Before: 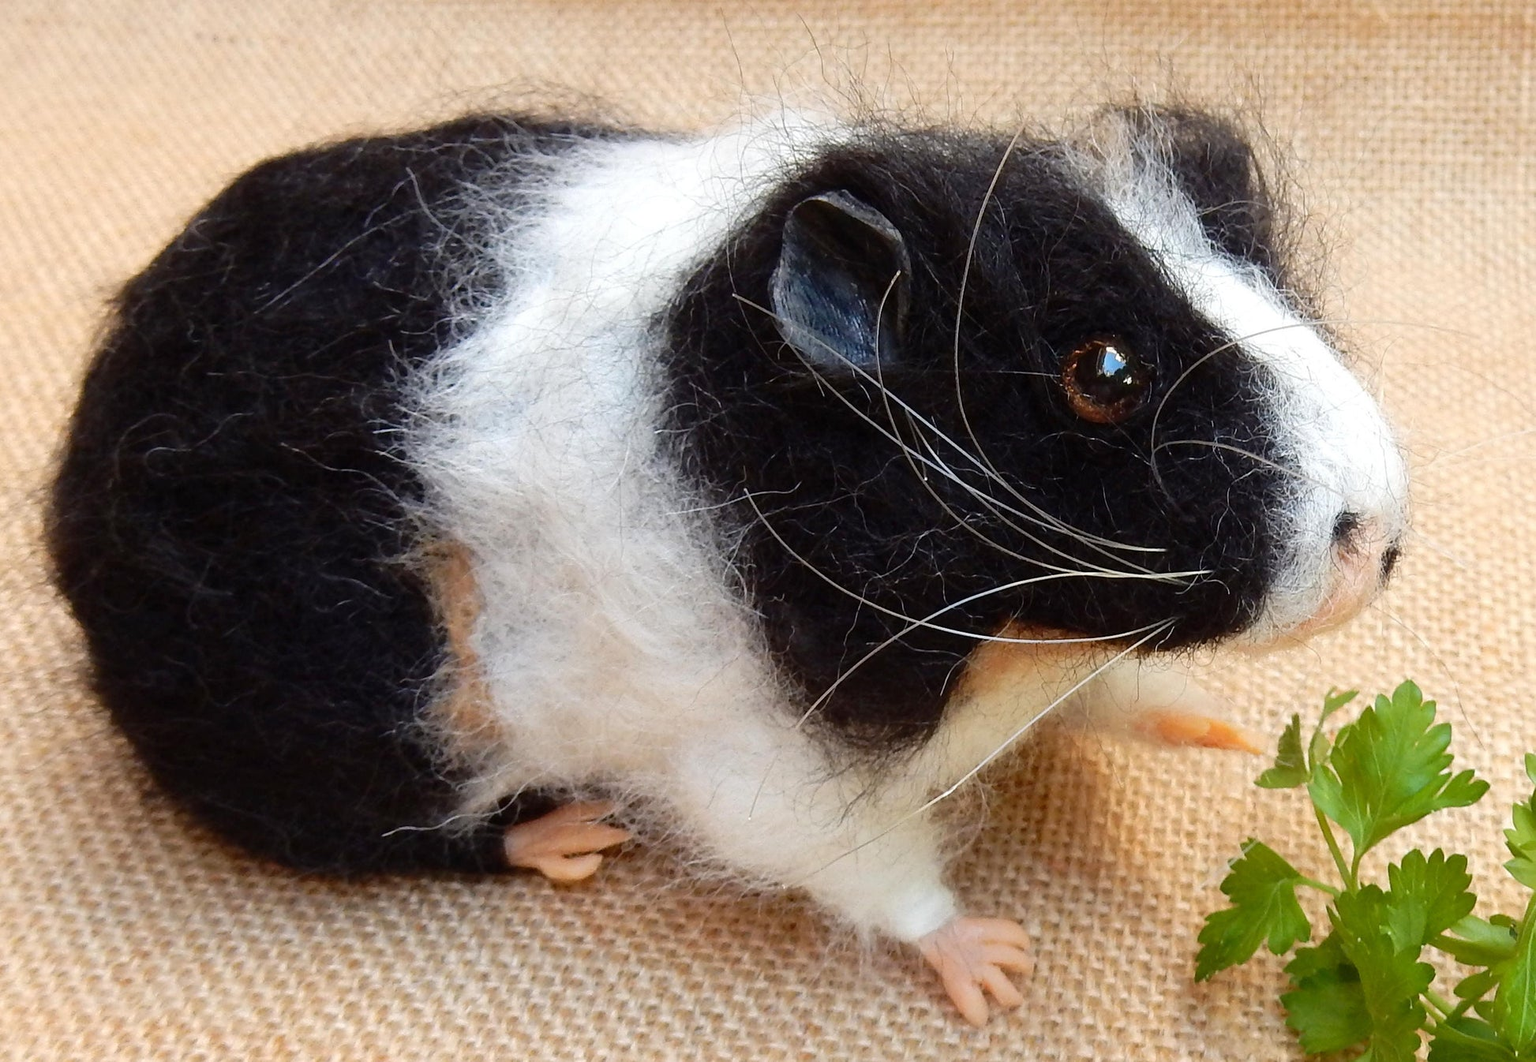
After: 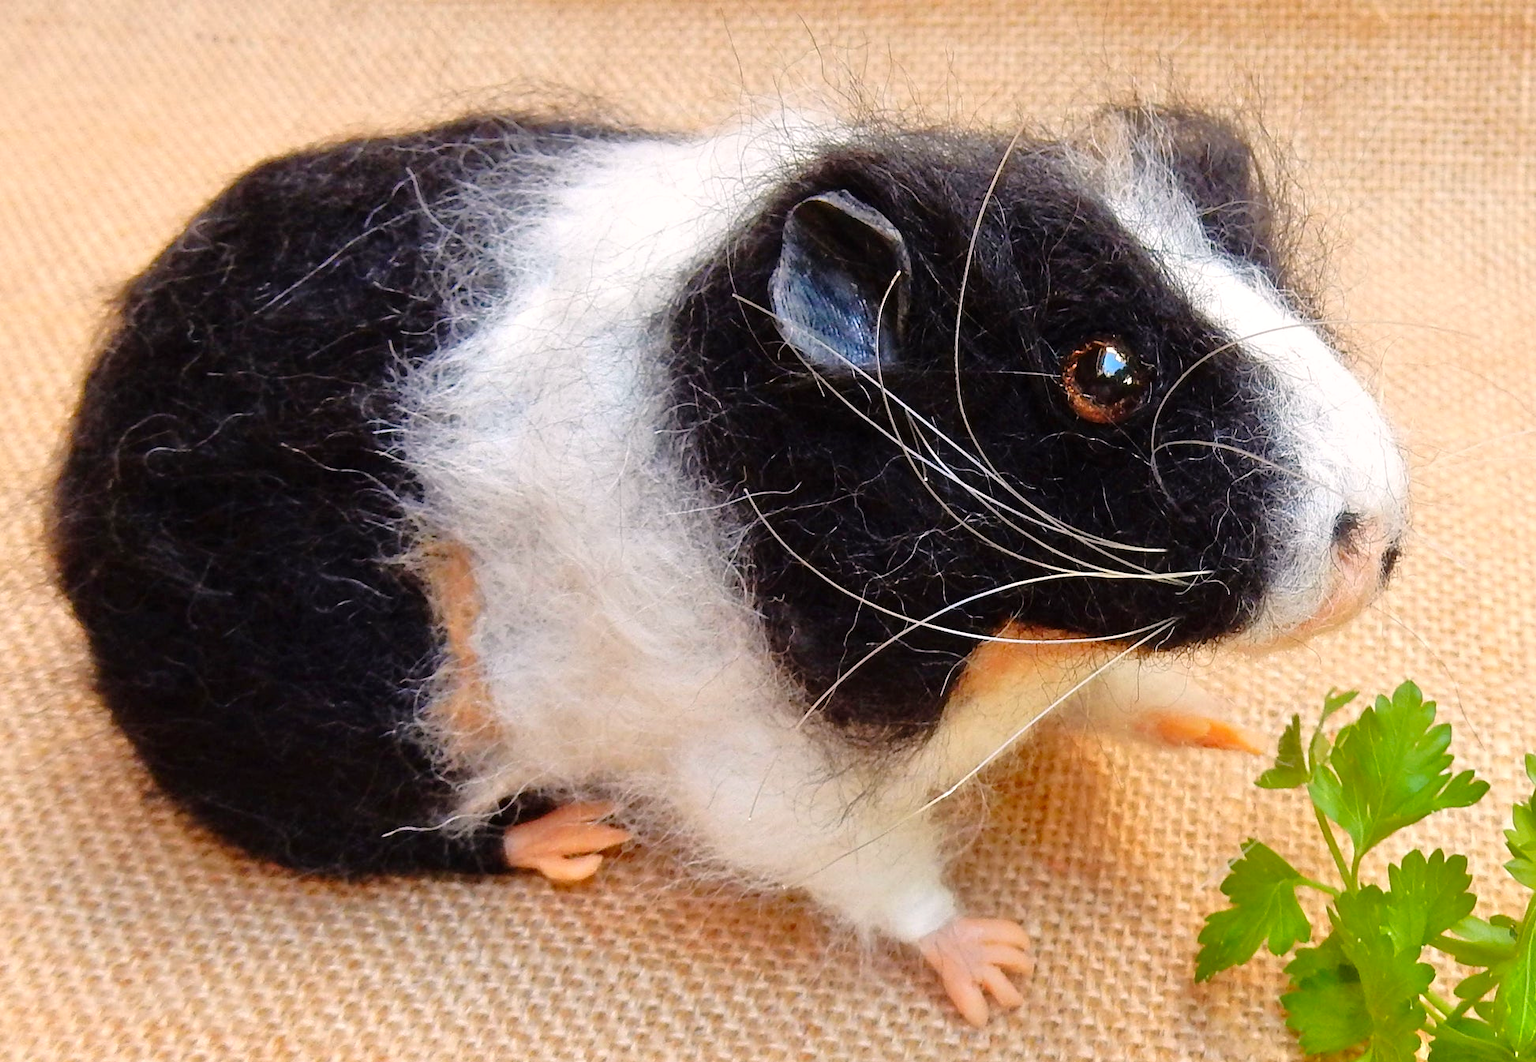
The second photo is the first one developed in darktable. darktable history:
tone equalizer: -7 EV 0.15 EV, -6 EV 0.6 EV, -5 EV 1.15 EV, -4 EV 1.33 EV, -3 EV 1.15 EV, -2 EV 0.6 EV, -1 EV 0.15 EV, mask exposure compensation -0.5 EV
color correction: highlights a* 3.22, highlights b* 1.93, saturation 1.19
